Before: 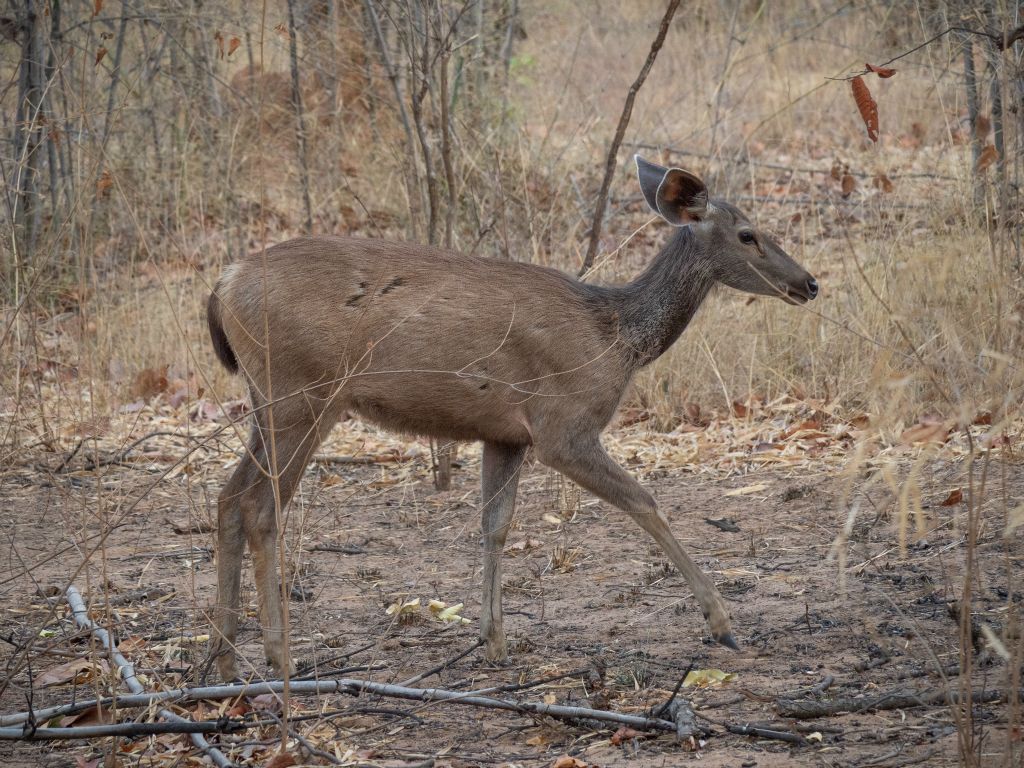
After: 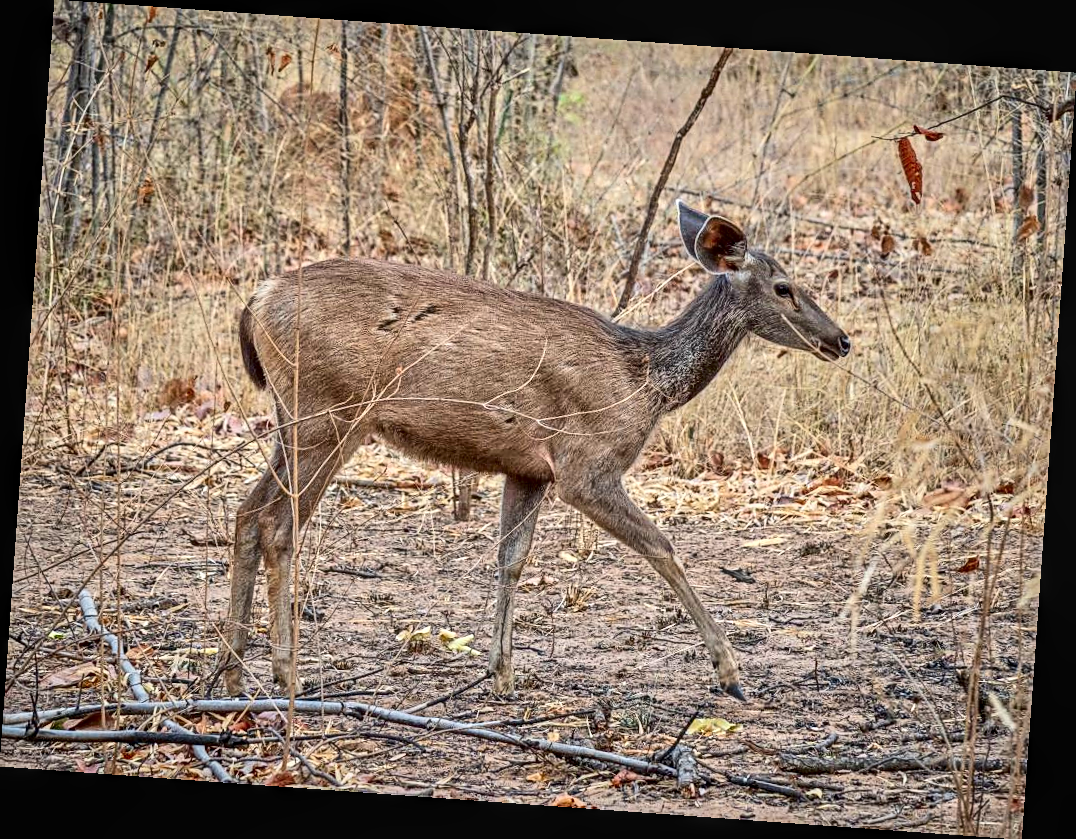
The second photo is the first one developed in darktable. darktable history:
exposure: black level correction 0, exposure 1.2 EV, compensate exposure bias true, compensate highlight preservation false
contrast brightness saturation: contrast 0.28
tone equalizer: -8 EV -0.002 EV, -7 EV 0.005 EV, -6 EV -0.008 EV, -5 EV 0.007 EV, -4 EV -0.042 EV, -3 EV -0.233 EV, -2 EV -0.662 EV, -1 EV -0.983 EV, +0 EV -0.969 EV, smoothing diameter 2%, edges refinement/feathering 20, mask exposure compensation -1.57 EV, filter diffusion 5
sharpen: on, module defaults
rotate and perspective: rotation 4.1°, automatic cropping off
local contrast: highlights 25%, detail 130%
color zones: curves: ch0 [(0, 0.613) (0.01, 0.613) (0.245, 0.448) (0.498, 0.529) (0.642, 0.665) (0.879, 0.777) (0.99, 0.613)]; ch1 [(0, 0) (0.143, 0) (0.286, 0) (0.429, 0) (0.571, 0) (0.714, 0) (0.857, 0)], mix -131.09%
